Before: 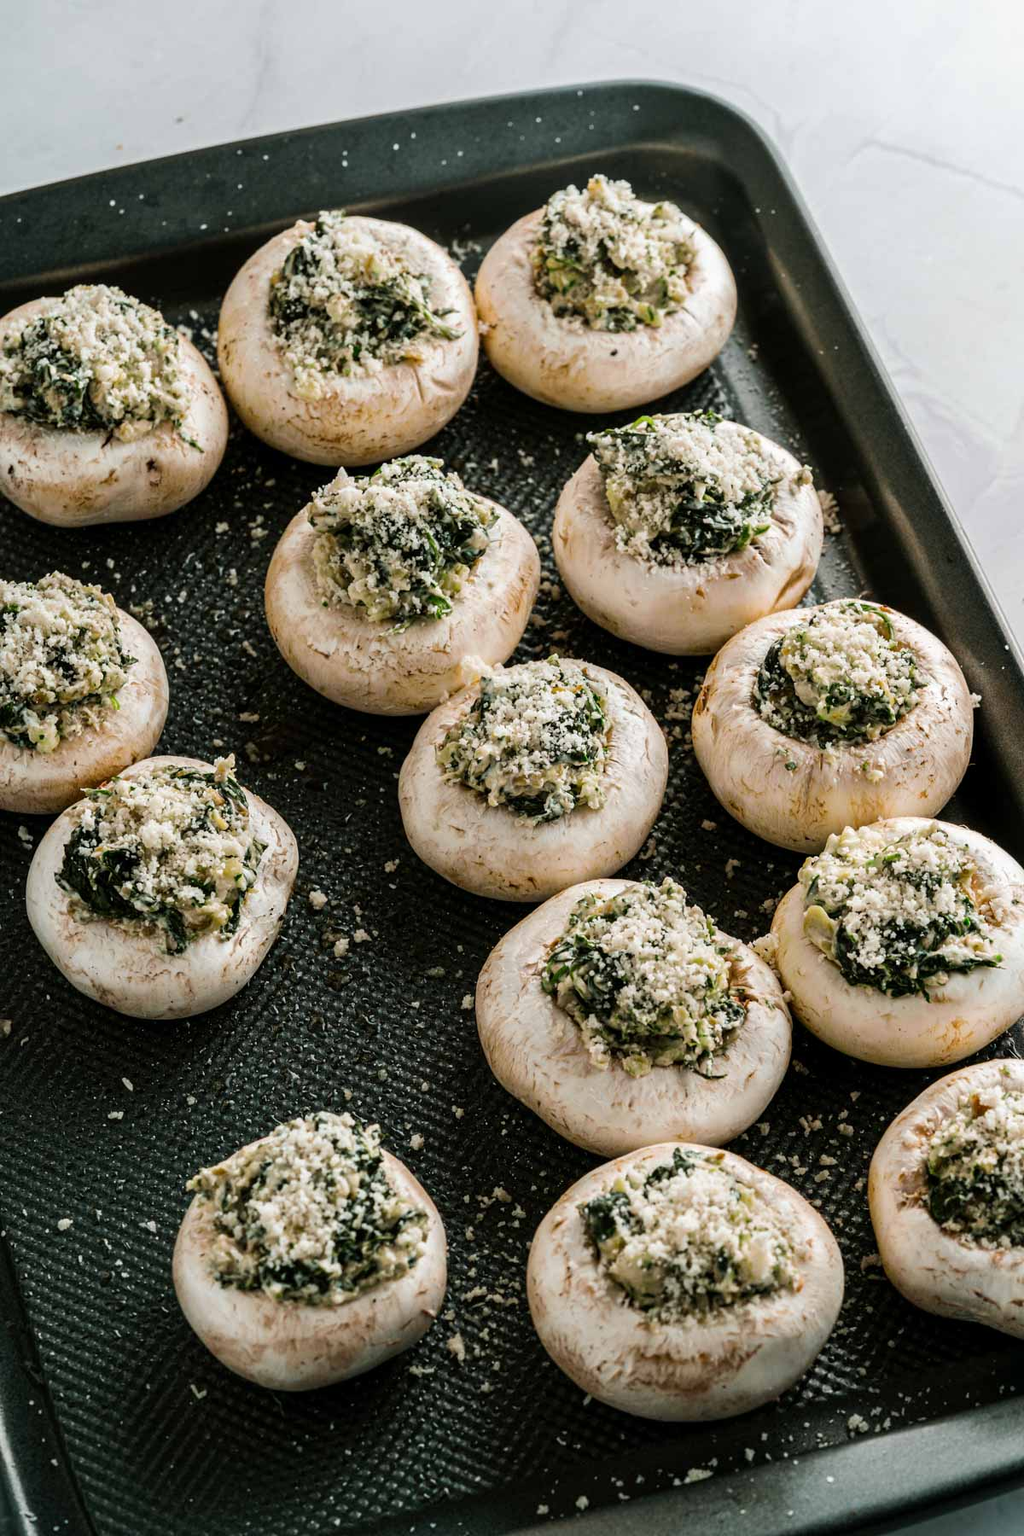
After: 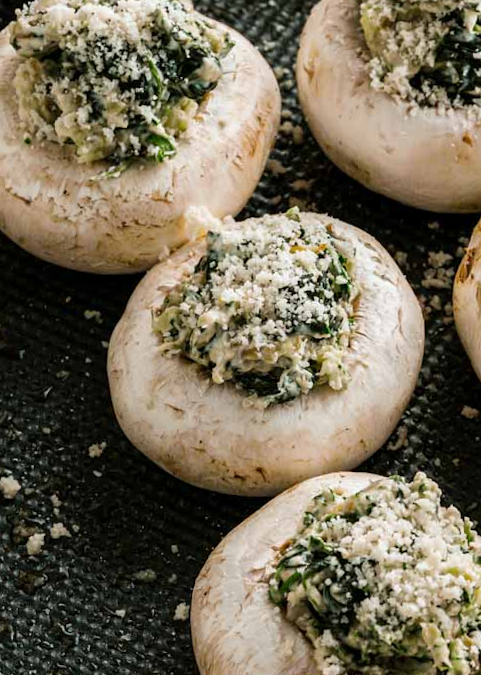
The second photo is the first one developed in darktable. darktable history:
tone equalizer: on, module defaults
crop: left 30%, top 30%, right 30%, bottom 30%
rotate and perspective: rotation 1.57°, crop left 0.018, crop right 0.982, crop top 0.039, crop bottom 0.961
